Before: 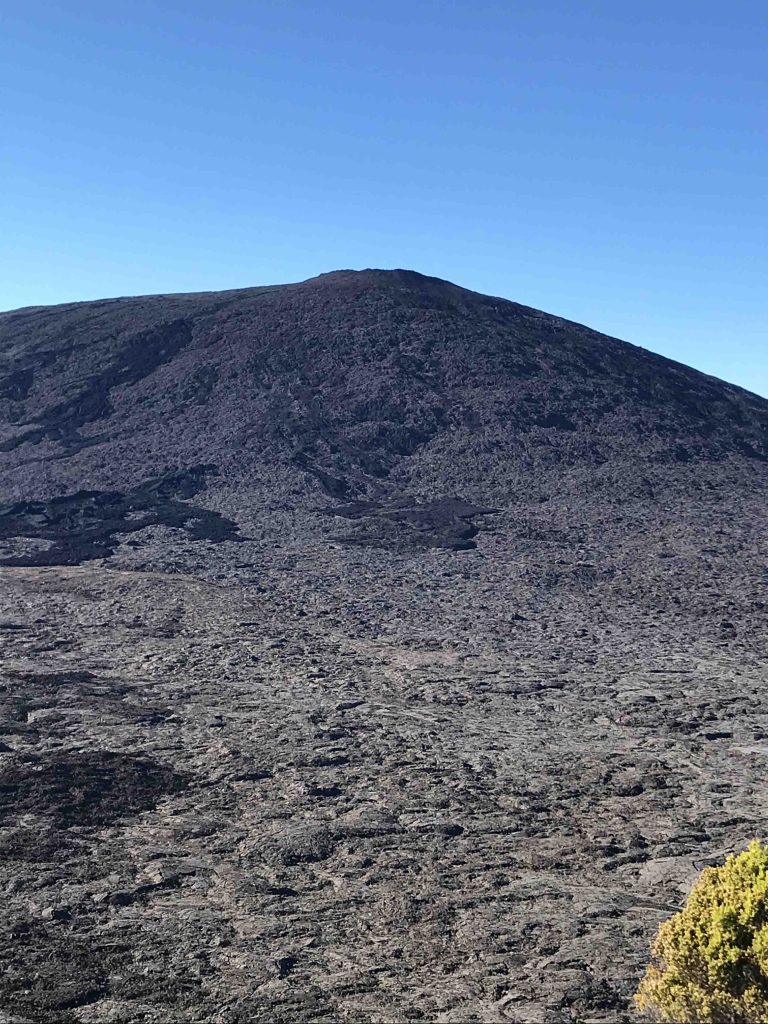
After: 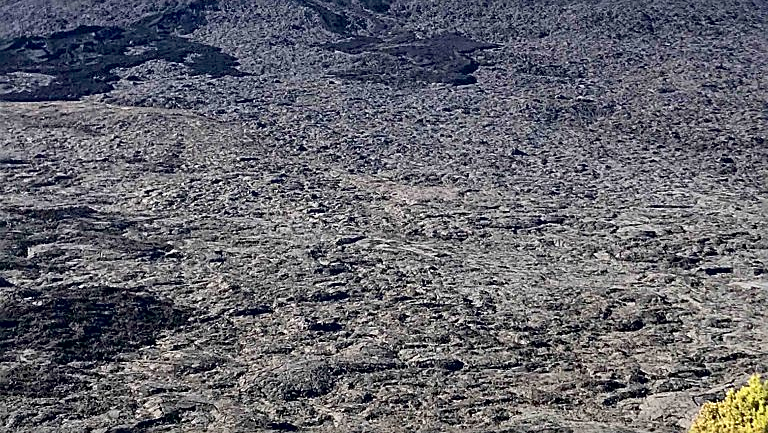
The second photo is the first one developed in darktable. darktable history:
exposure: black level correction 0.007, exposure 0.157 EV, compensate exposure bias true, compensate highlight preservation false
sharpen: on, module defaults
local contrast: mode bilateral grid, contrast 20, coarseness 50, detail 119%, midtone range 0.2
crop: top 45.446%, bottom 12.26%
shadows and highlights: shadows 37.49, highlights -27.71, soften with gaussian
